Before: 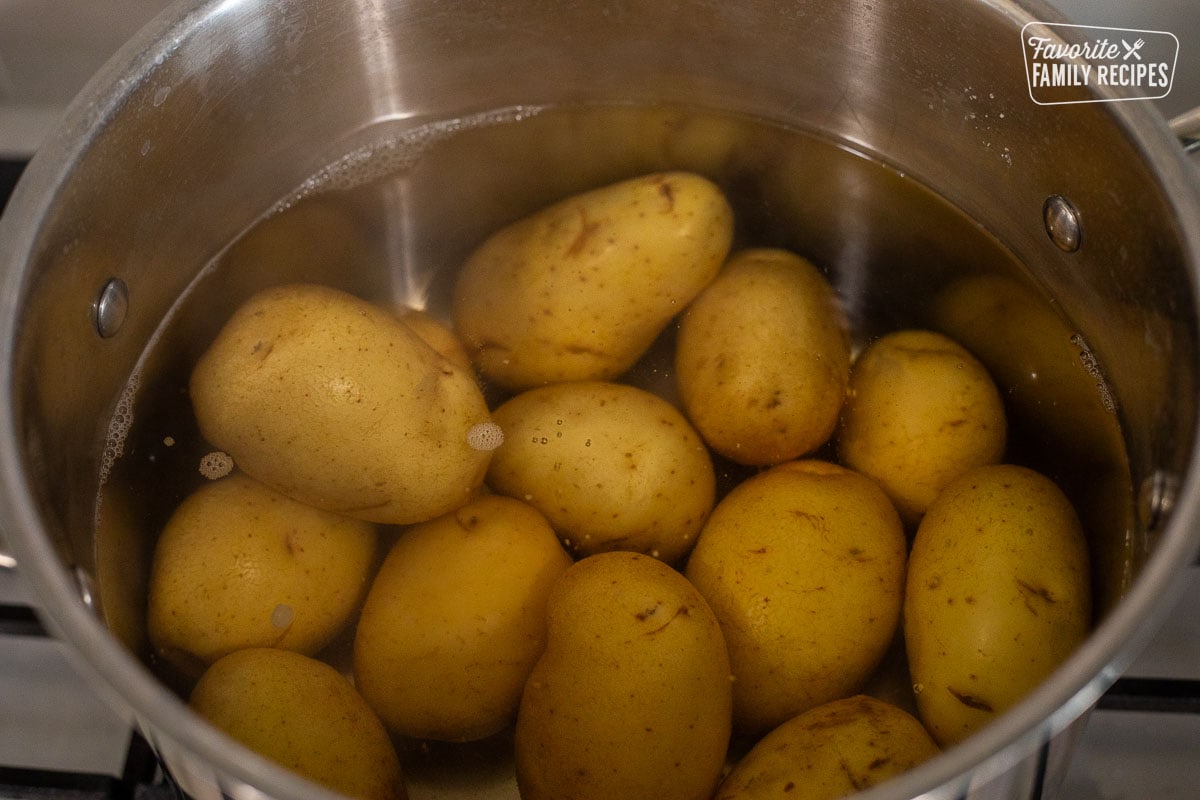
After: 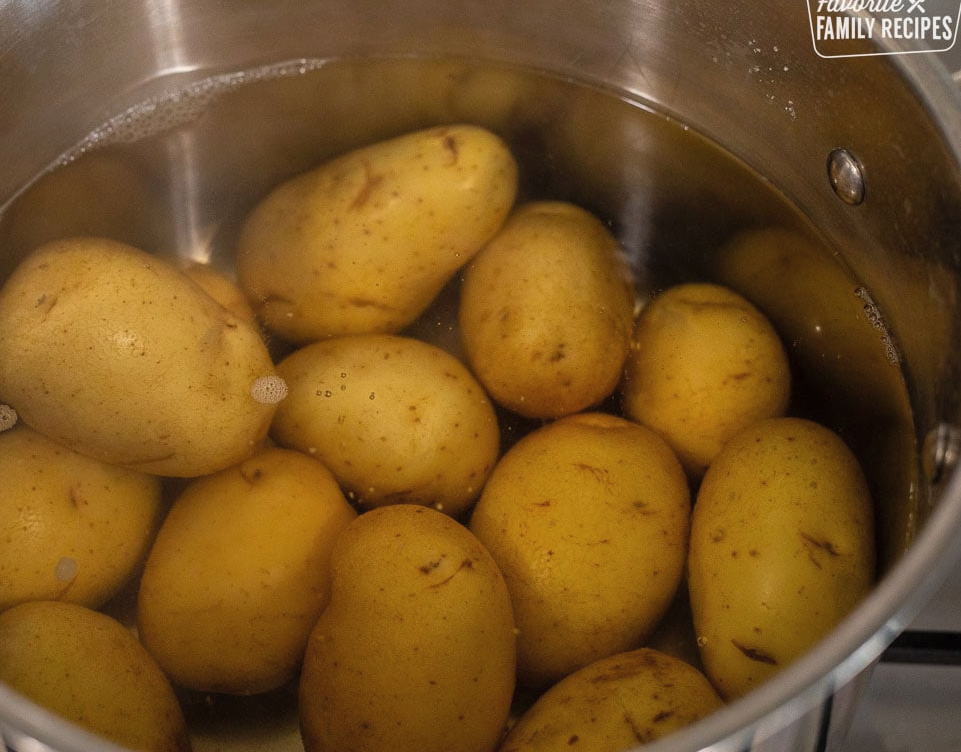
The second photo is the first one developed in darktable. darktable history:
contrast brightness saturation: contrast 0.055, brightness 0.07, saturation 0.011
crop and rotate: left 18.056%, top 5.916%, right 1.783%
